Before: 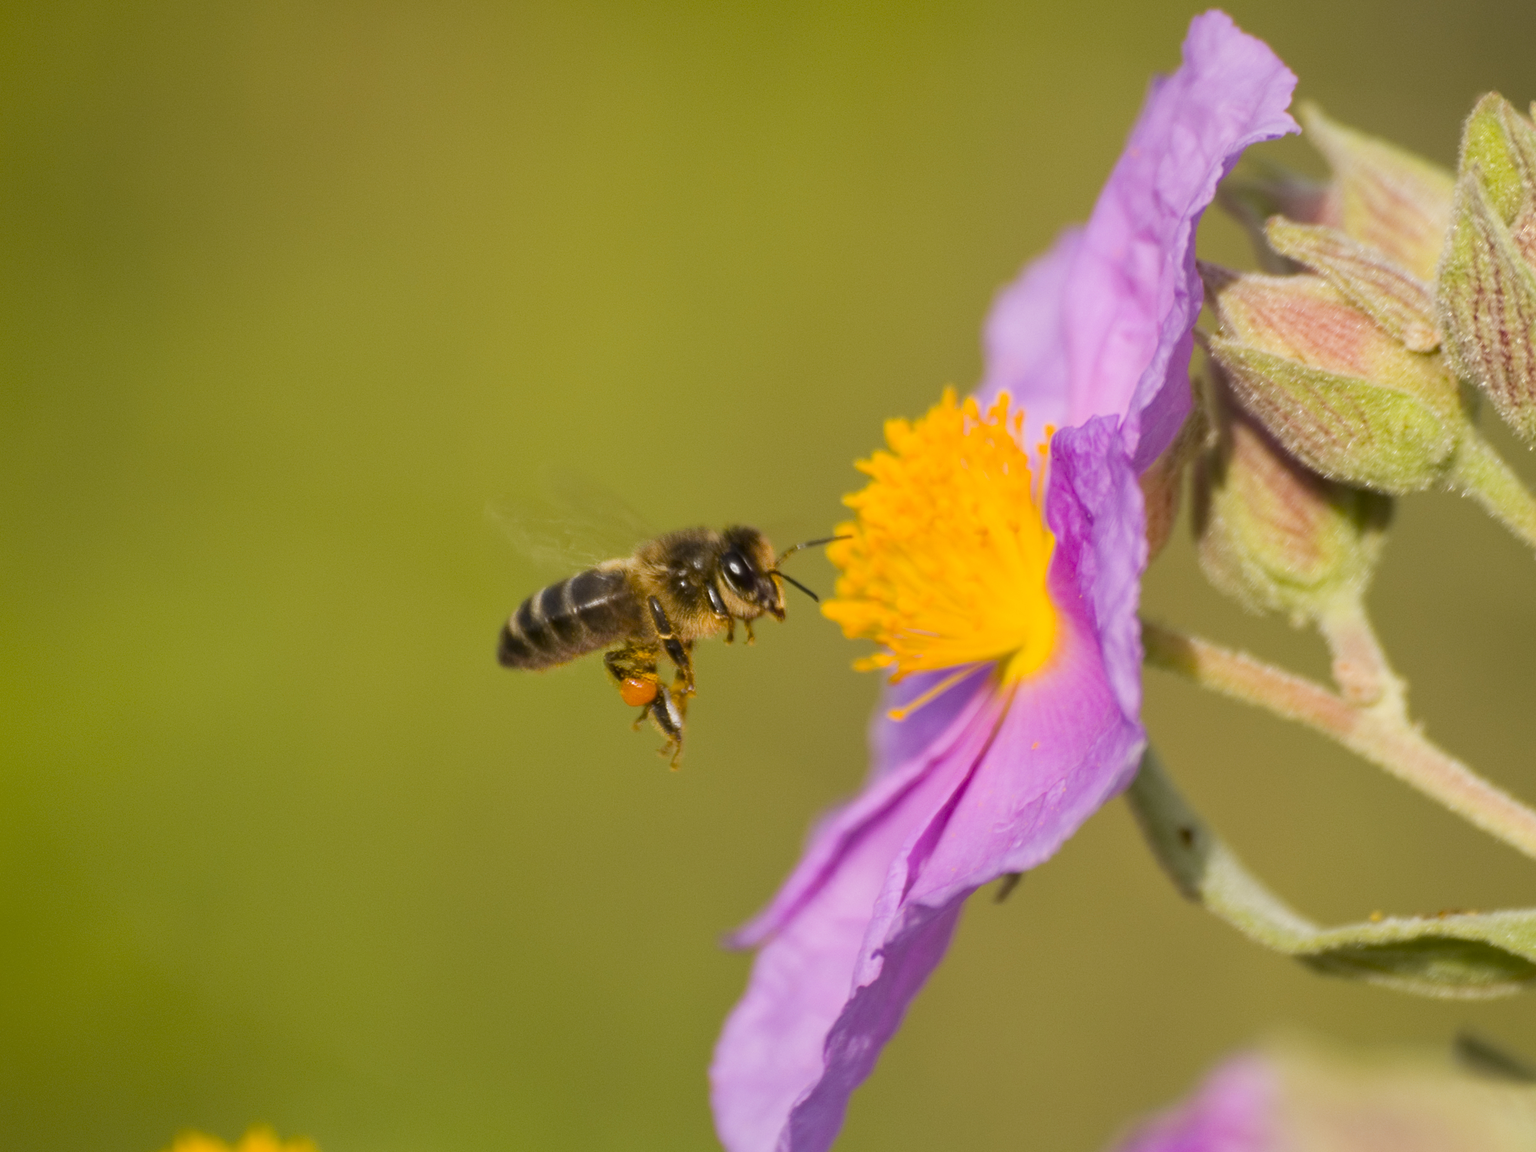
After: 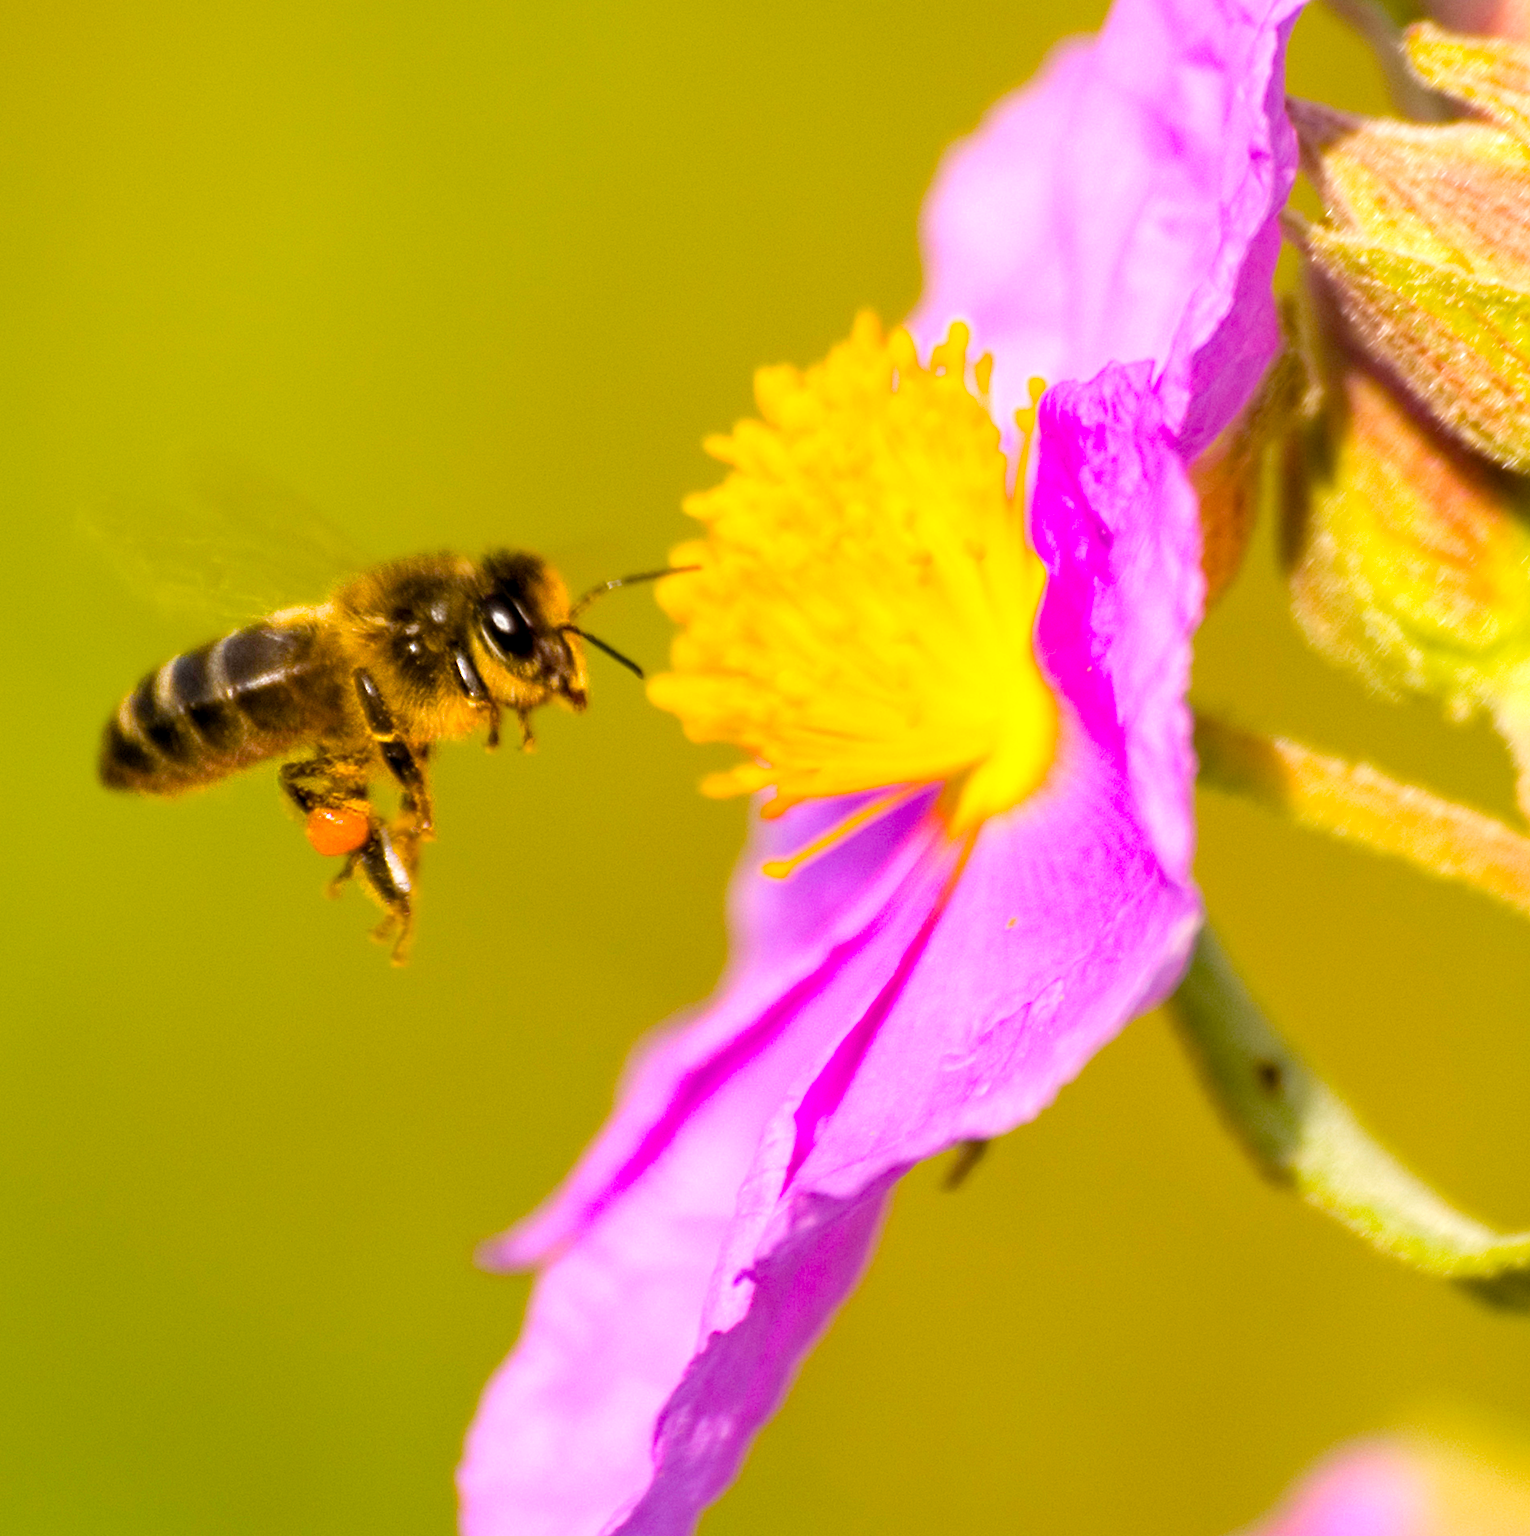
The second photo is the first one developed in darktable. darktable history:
tone equalizer: -8 EV -0.716 EV, -7 EV -0.723 EV, -6 EV -0.591 EV, -5 EV -0.409 EV, -3 EV 0.385 EV, -2 EV 0.6 EV, -1 EV 0.689 EV, +0 EV 0.775 EV, mask exposure compensation -0.49 EV
crop and rotate: left 28.649%, top 17.646%, right 12.735%, bottom 3.896%
color balance rgb: global offset › luminance -0.478%, linear chroma grading › global chroma 10.233%, perceptual saturation grading › global saturation 25.515%, global vibrance 20%
